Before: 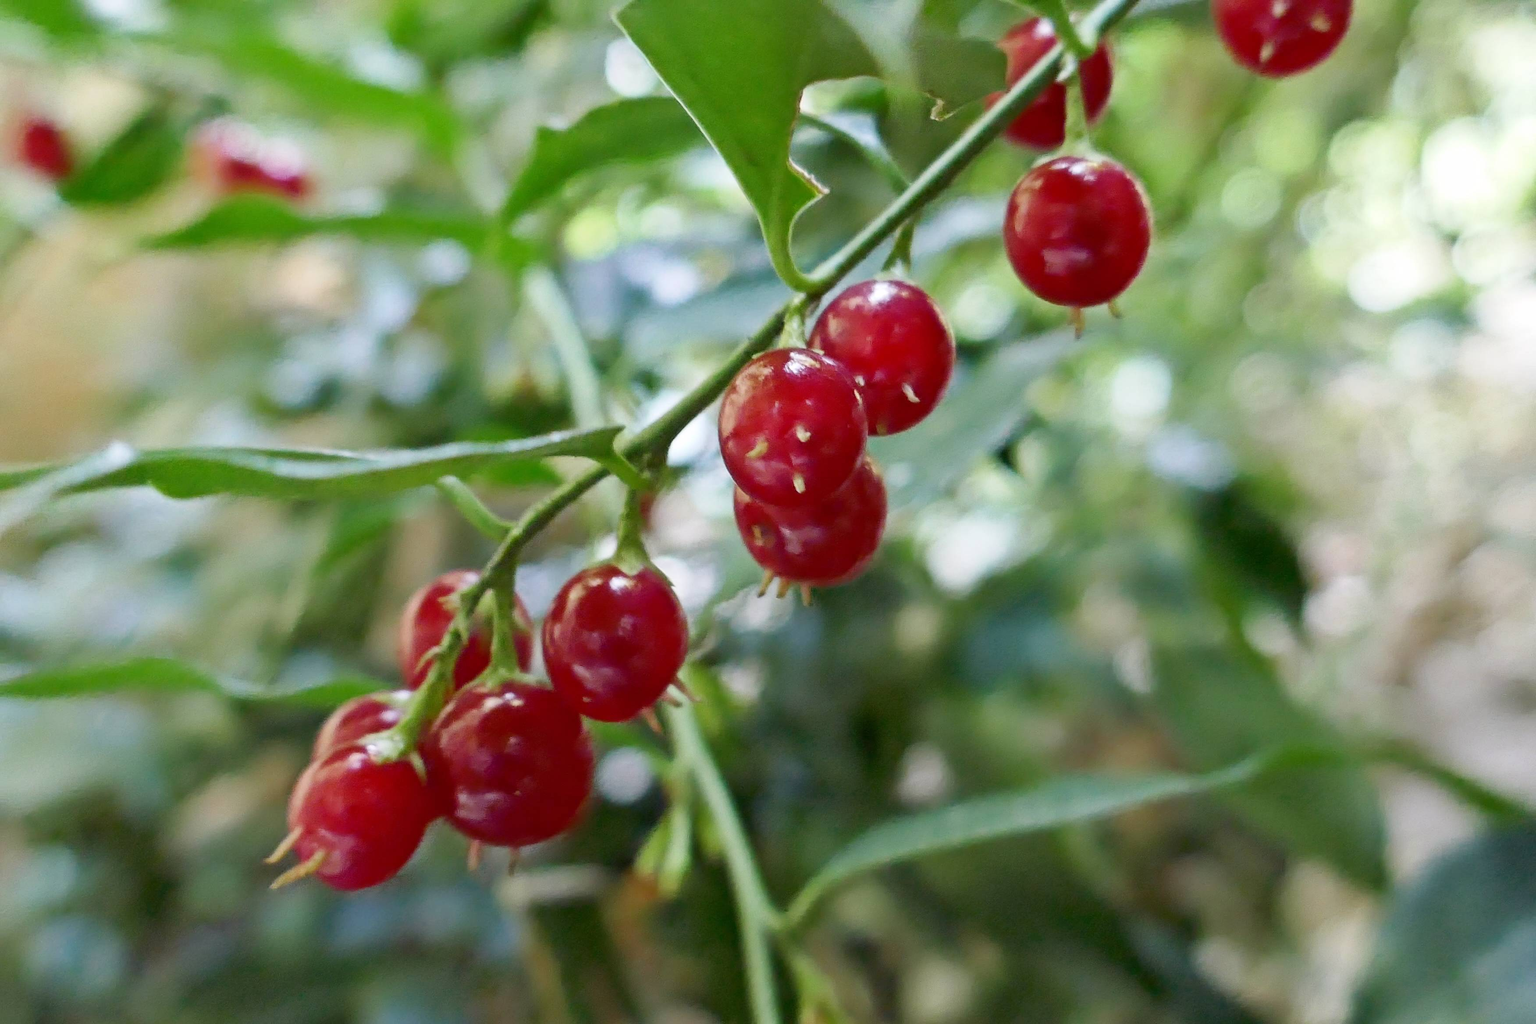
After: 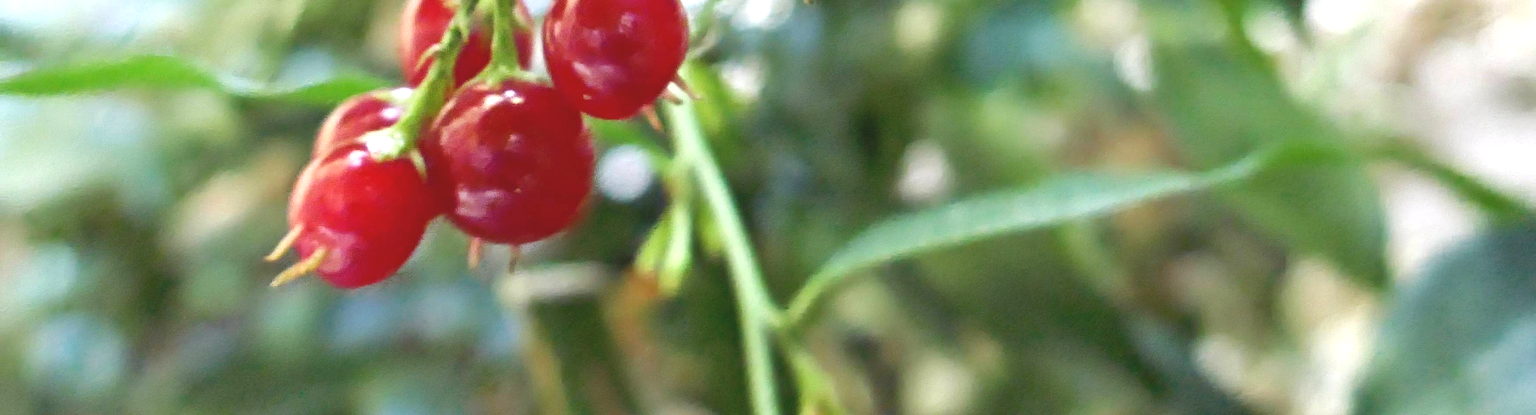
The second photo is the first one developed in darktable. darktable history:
exposure: black level correction -0.005, exposure 1.006 EV, compensate exposure bias true, compensate highlight preservation false
tone equalizer: edges refinement/feathering 500, mask exposure compensation -1.57 EV, preserve details no
crop and rotate: top 58.885%, bottom 0.562%
